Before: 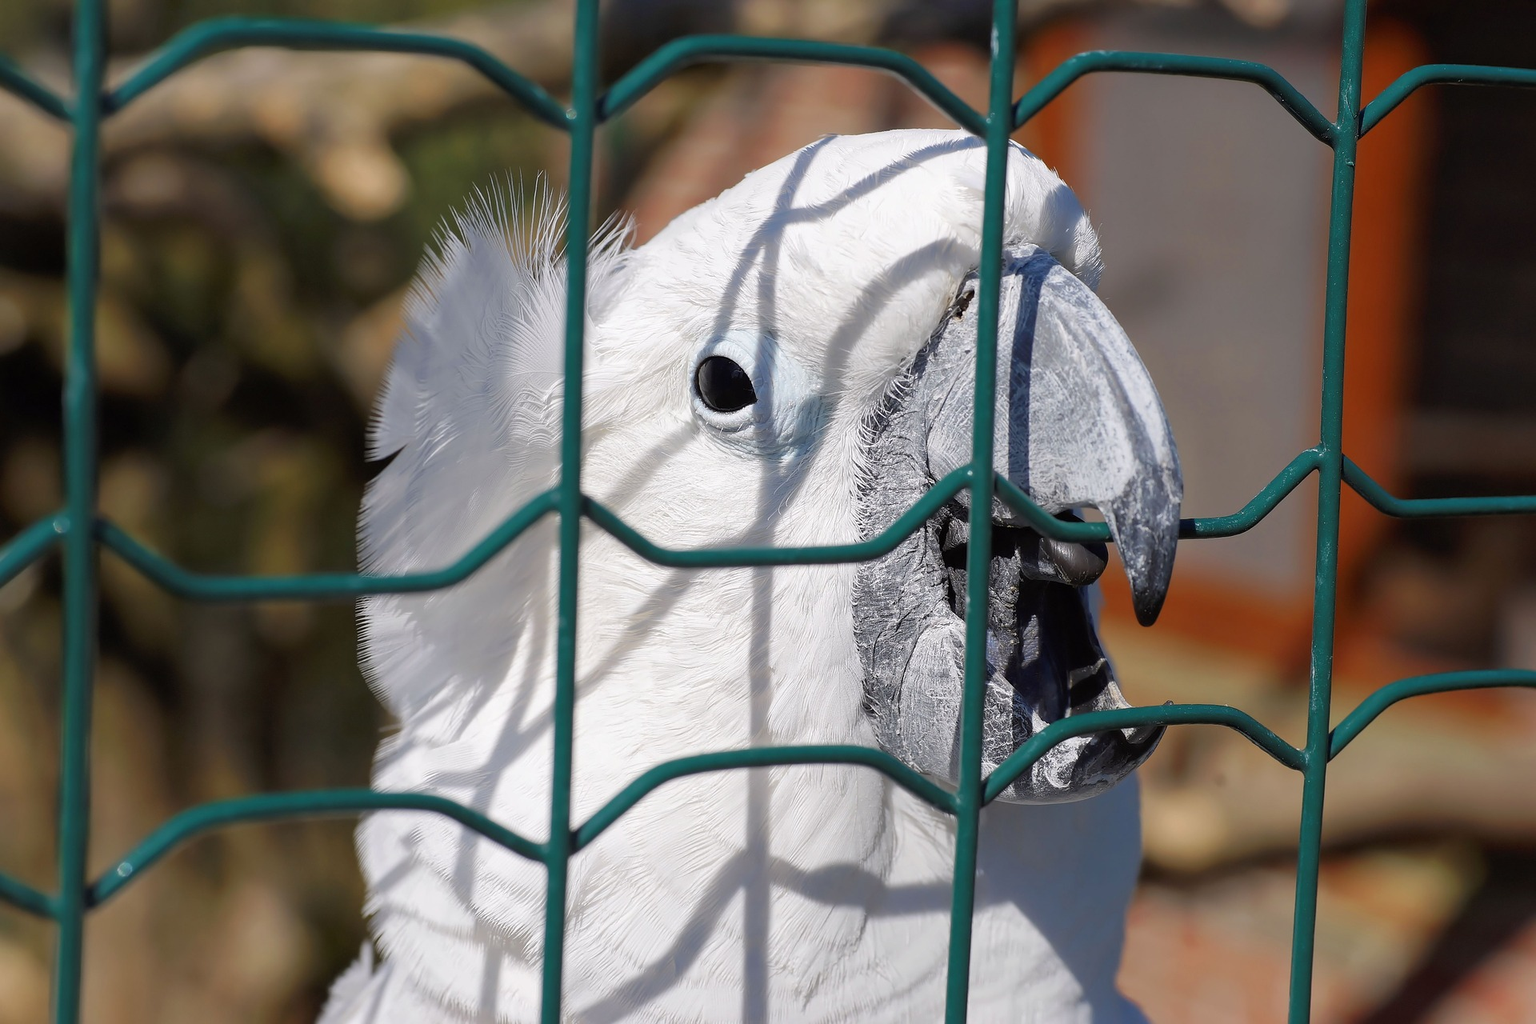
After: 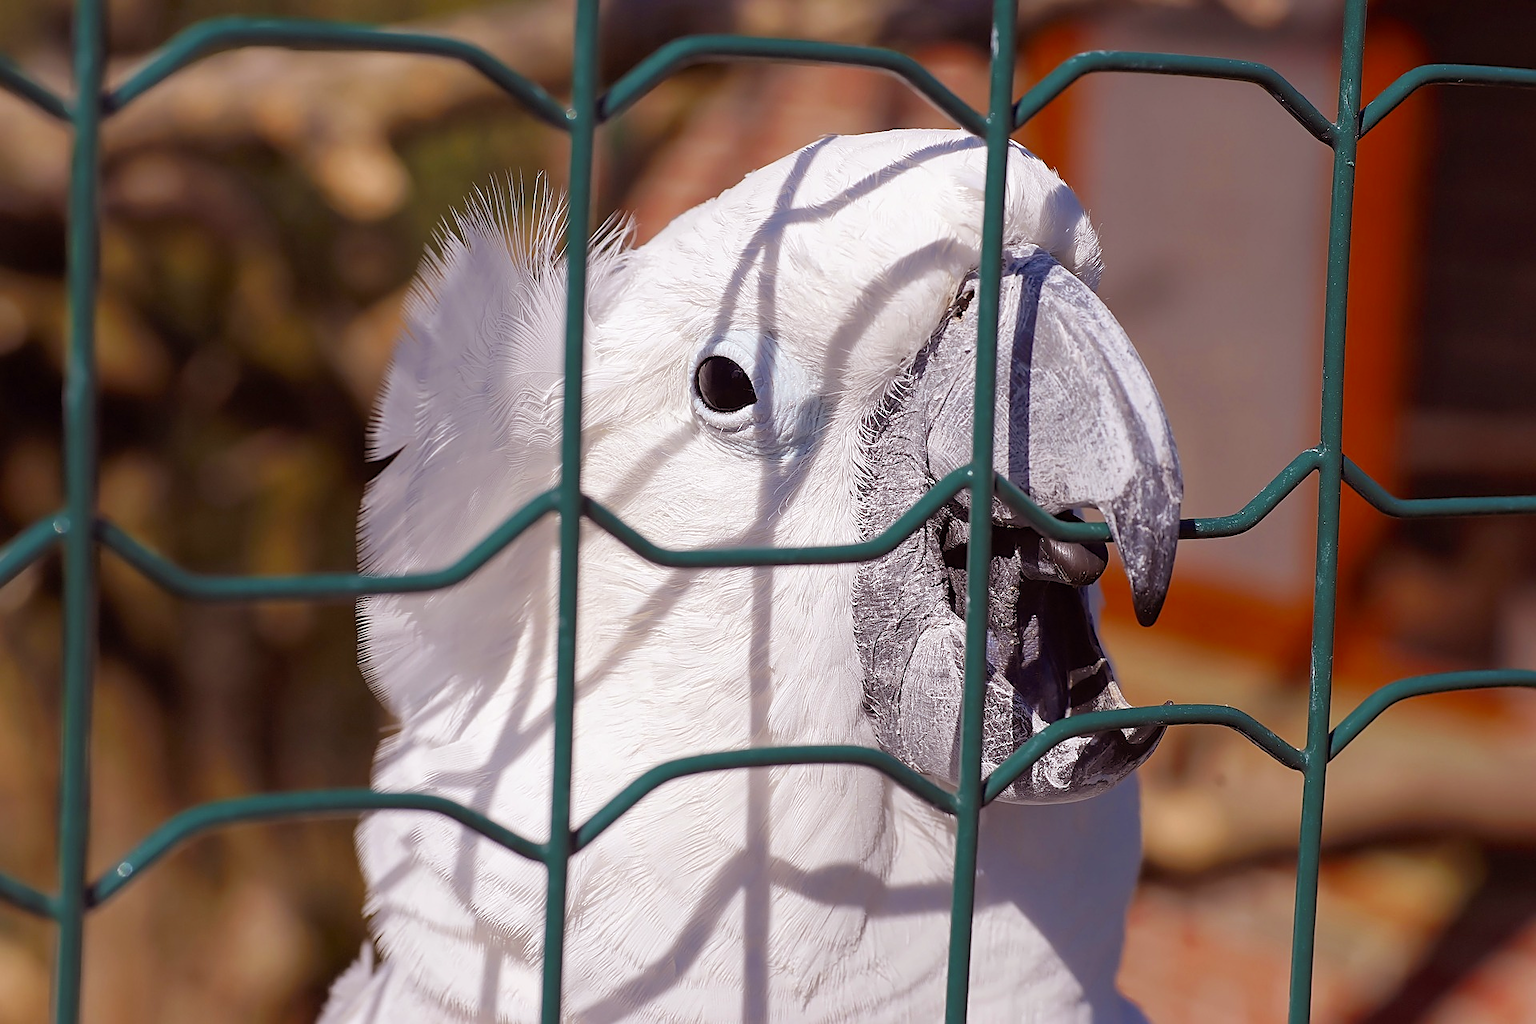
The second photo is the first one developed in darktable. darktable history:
sharpen: on, module defaults
rgb levels: mode RGB, independent channels, levels [[0, 0.474, 1], [0, 0.5, 1], [0, 0.5, 1]]
color balance rgb: perceptual saturation grading › global saturation 8.89%, saturation formula JzAzBz (2021)
